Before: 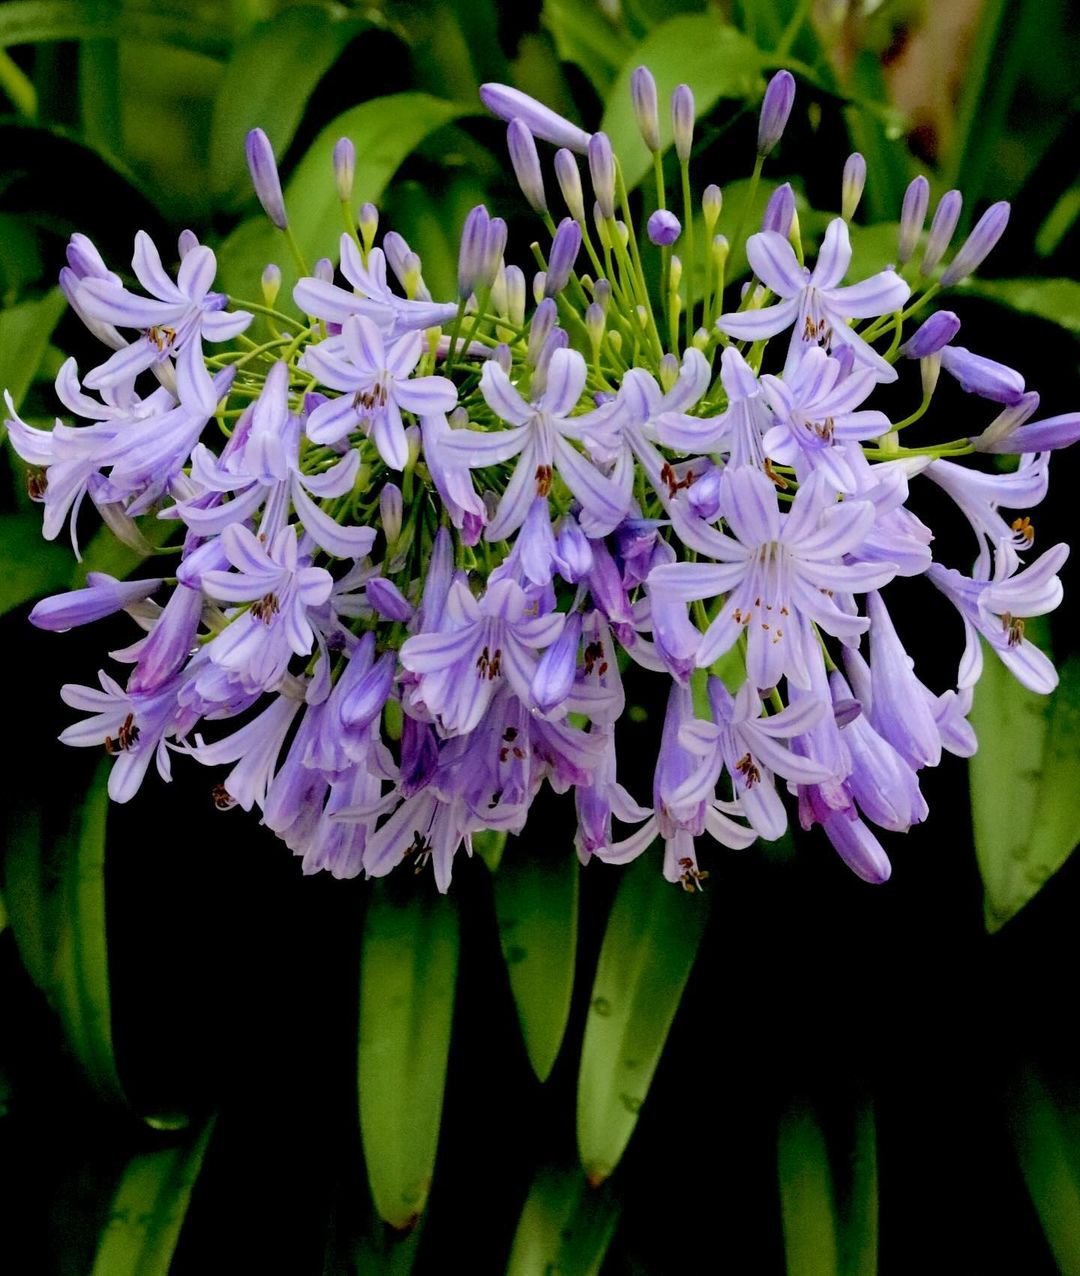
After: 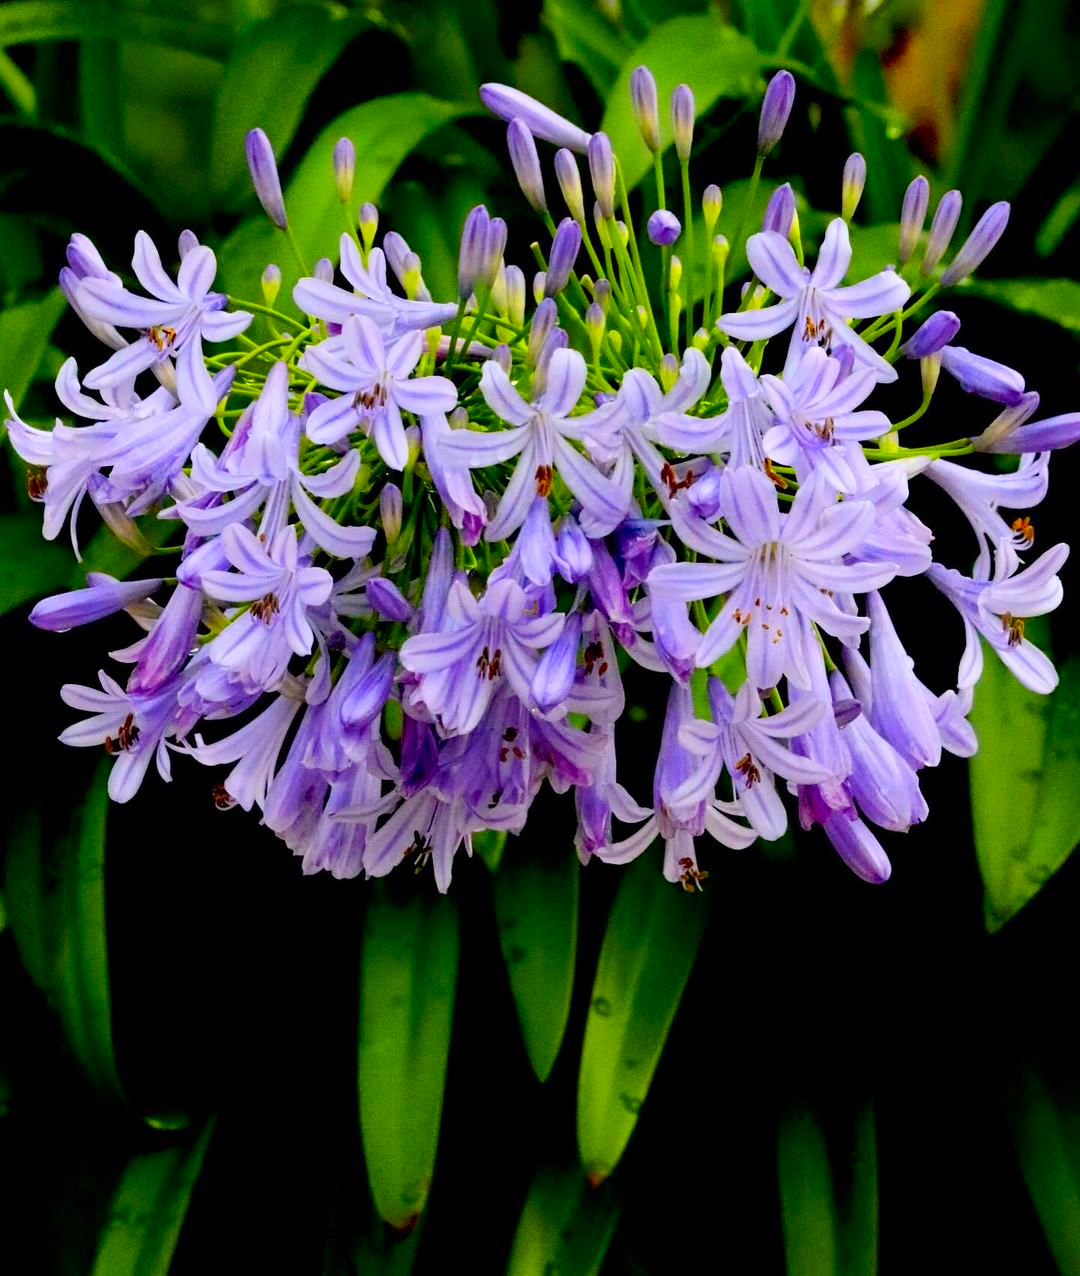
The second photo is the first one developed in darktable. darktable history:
contrast brightness saturation: contrast 0.16, saturation 0.32
color zones: curves: ch0 [(0.224, 0.526) (0.75, 0.5)]; ch1 [(0.055, 0.526) (0.224, 0.761) (0.377, 0.526) (0.75, 0.5)]
